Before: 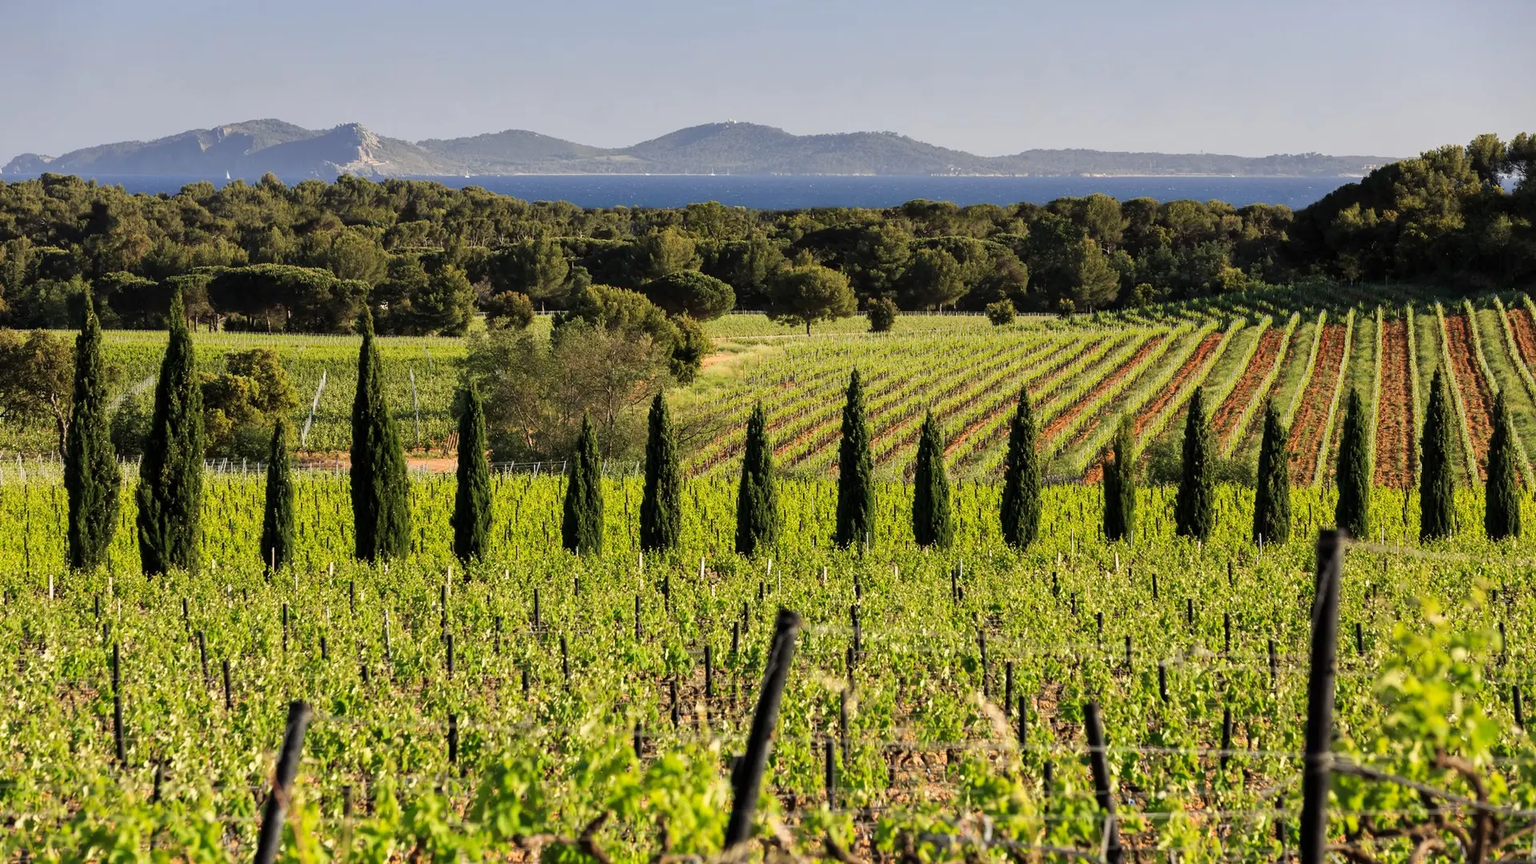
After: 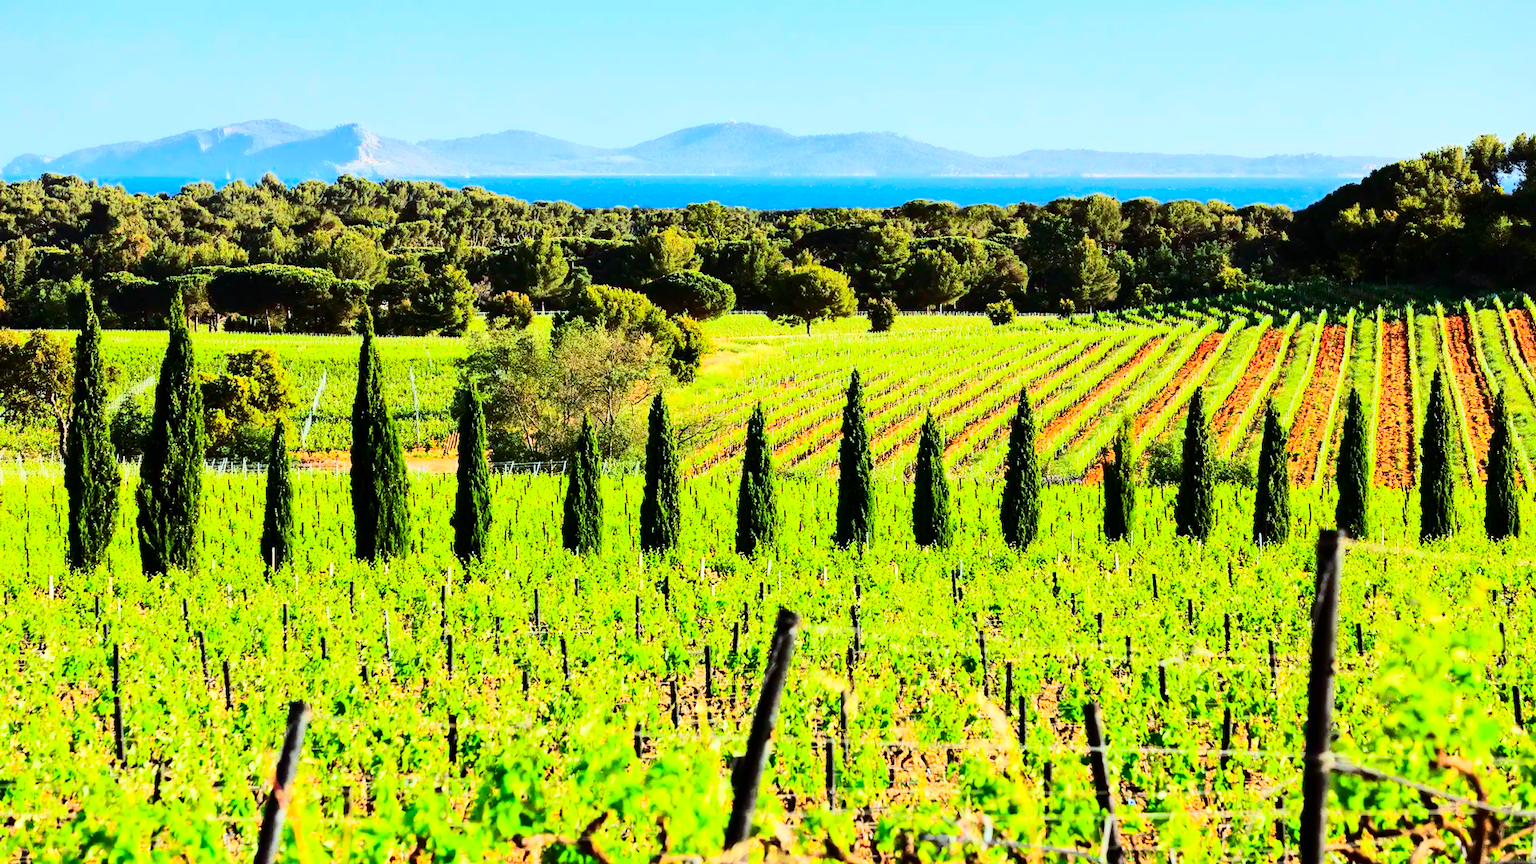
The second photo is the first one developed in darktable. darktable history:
color correction: highlights a* -10.49, highlights b* -19.83
contrast brightness saturation: contrast 0.264, brightness 0.025, saturation 0.89
tone equalizer: -7 EV 0.142 EV, -6 EV 0.567 EV, -5 EV 1.18 EV, -4 EV 1.36 EV, -3 EV 1.15 EV, -2 EV 0.6 EV, -1 EV 0.15 EV, edges refinement/feathering 500, mask exposure compensation -1.57 EV, preserve details no
